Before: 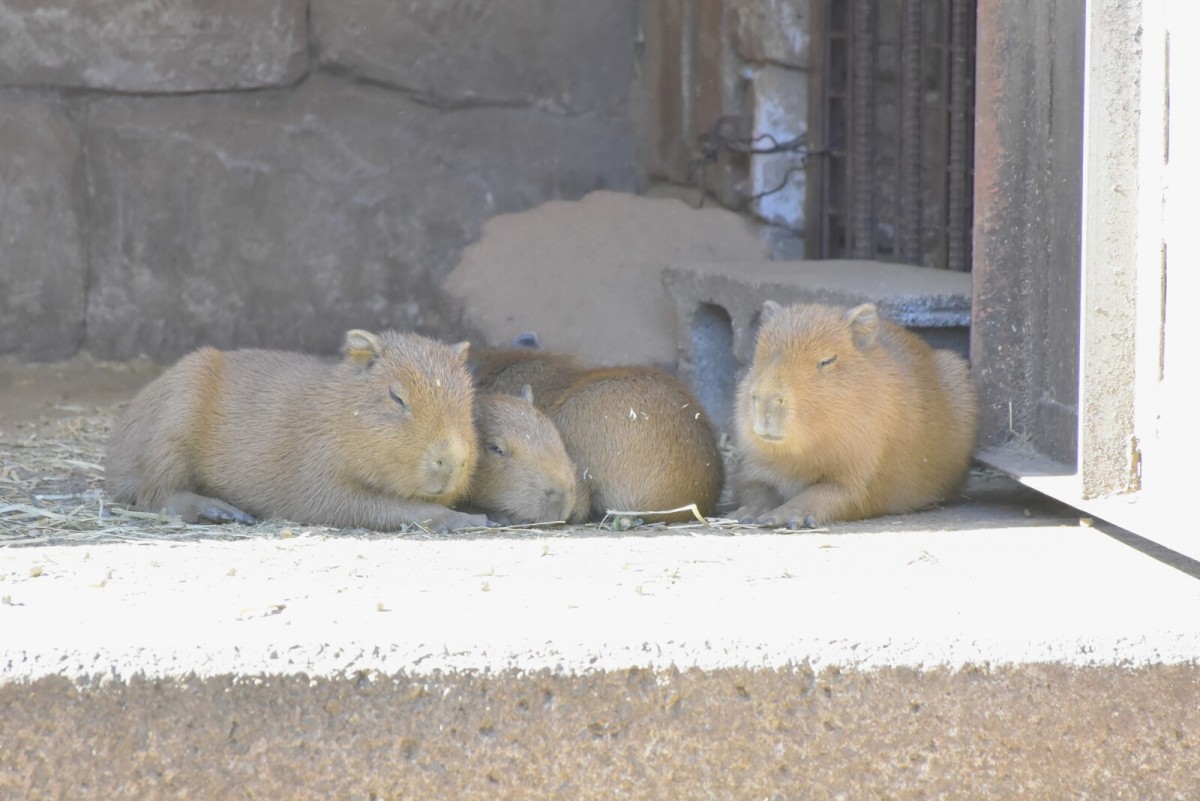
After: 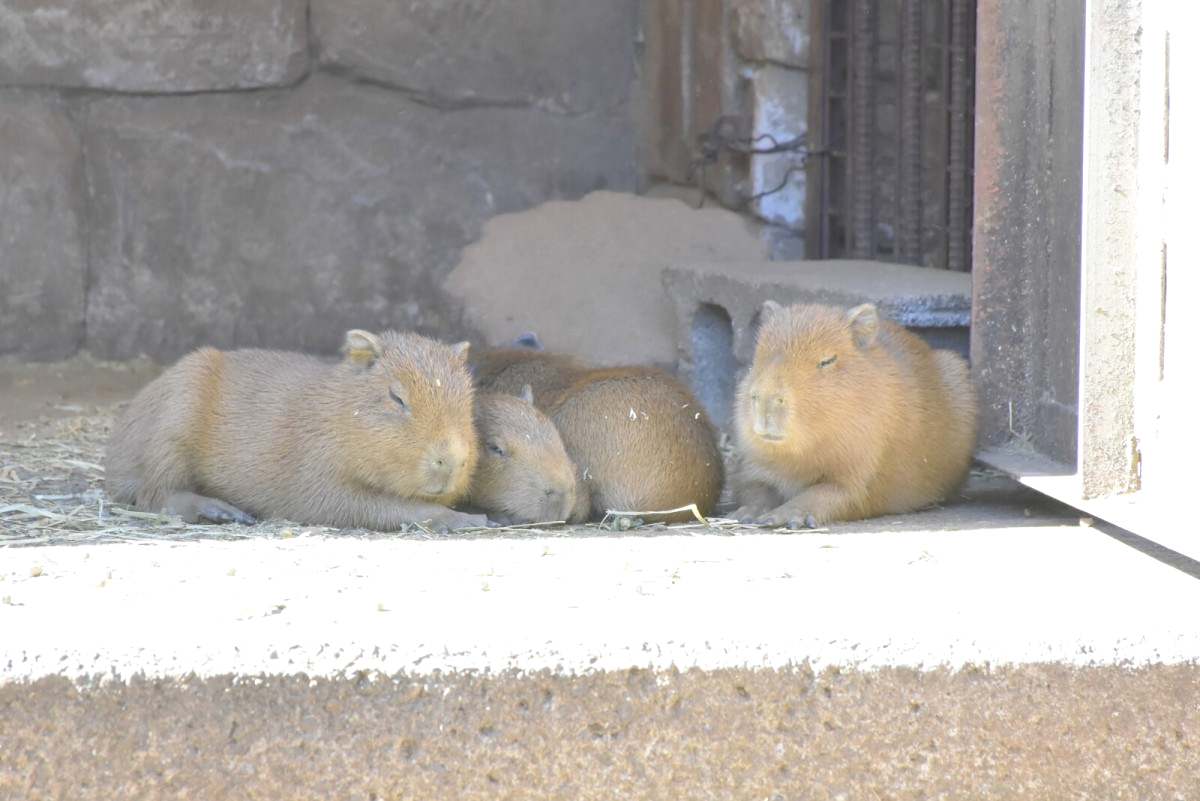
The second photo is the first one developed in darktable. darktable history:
exposure: exposure 0.217 EV, compensate highlight preservation false
